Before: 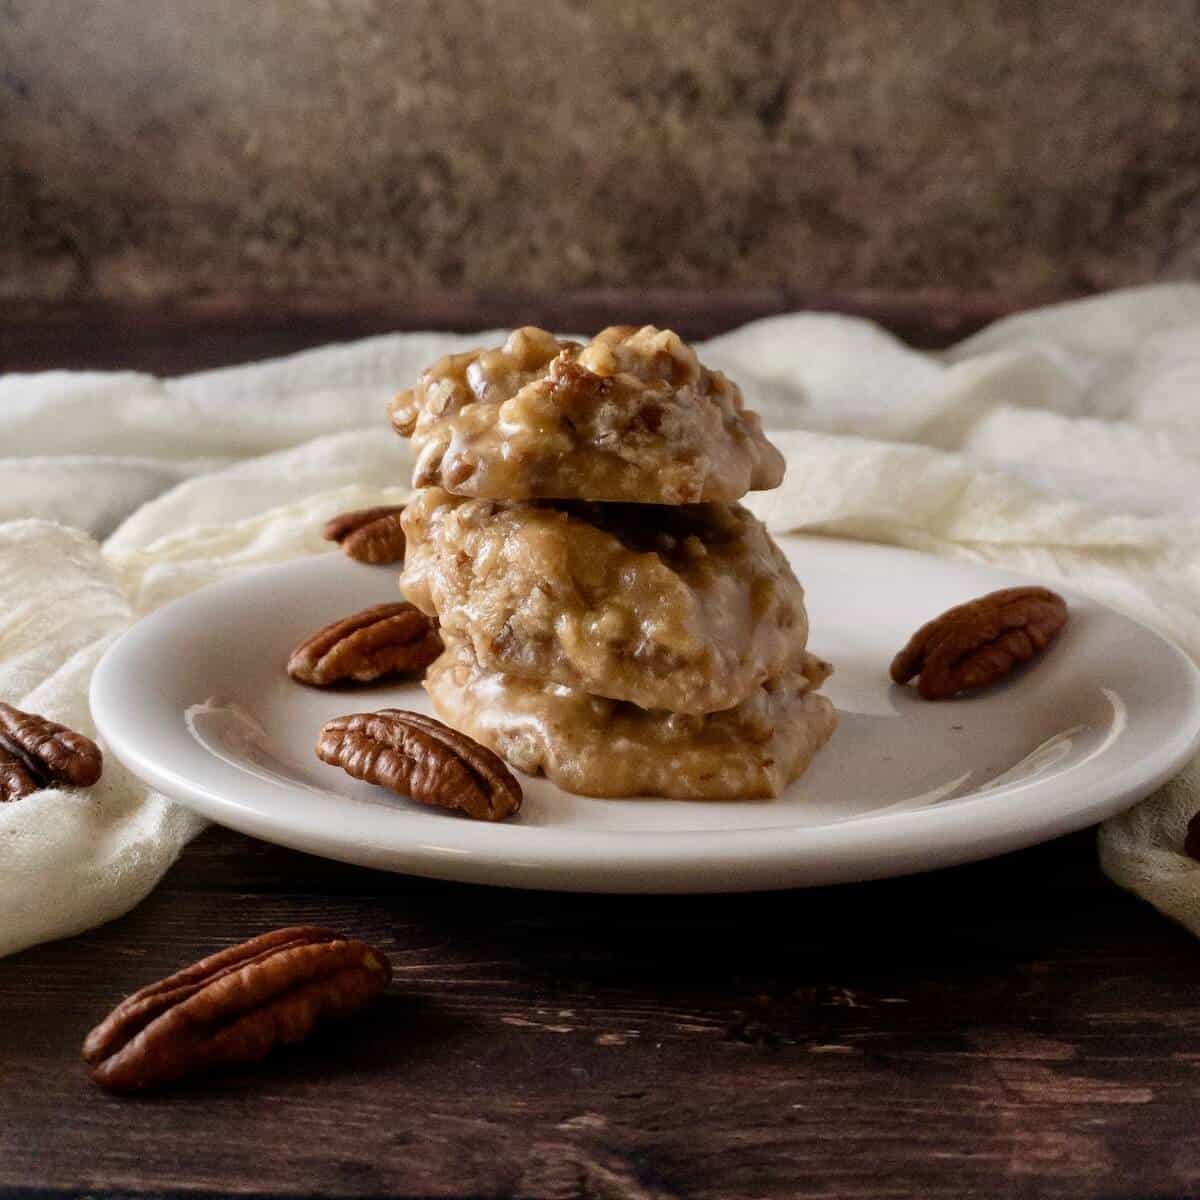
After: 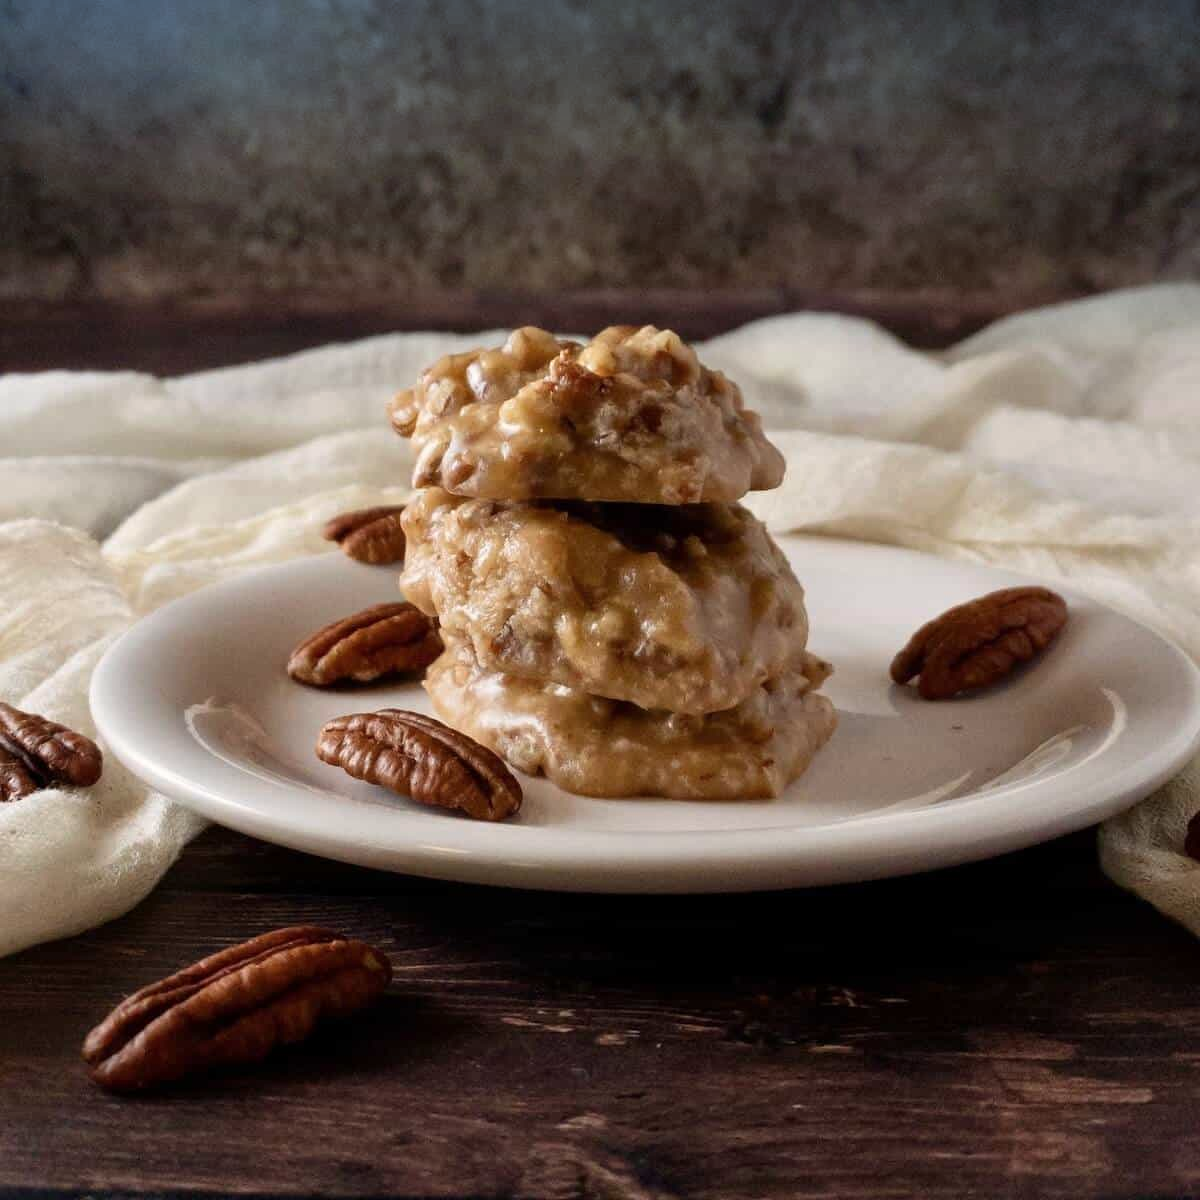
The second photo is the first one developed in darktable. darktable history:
white balance: red 1.029, blue 0.92
color calibration: illuminant as shot in camera, x 0.358, y 0.373, temperature 4628.91 K
graduated density: density 2.02 EV, hardness 44%, rotation 0.374°, offset 8.21, hue 208.8°, saturation 97%
